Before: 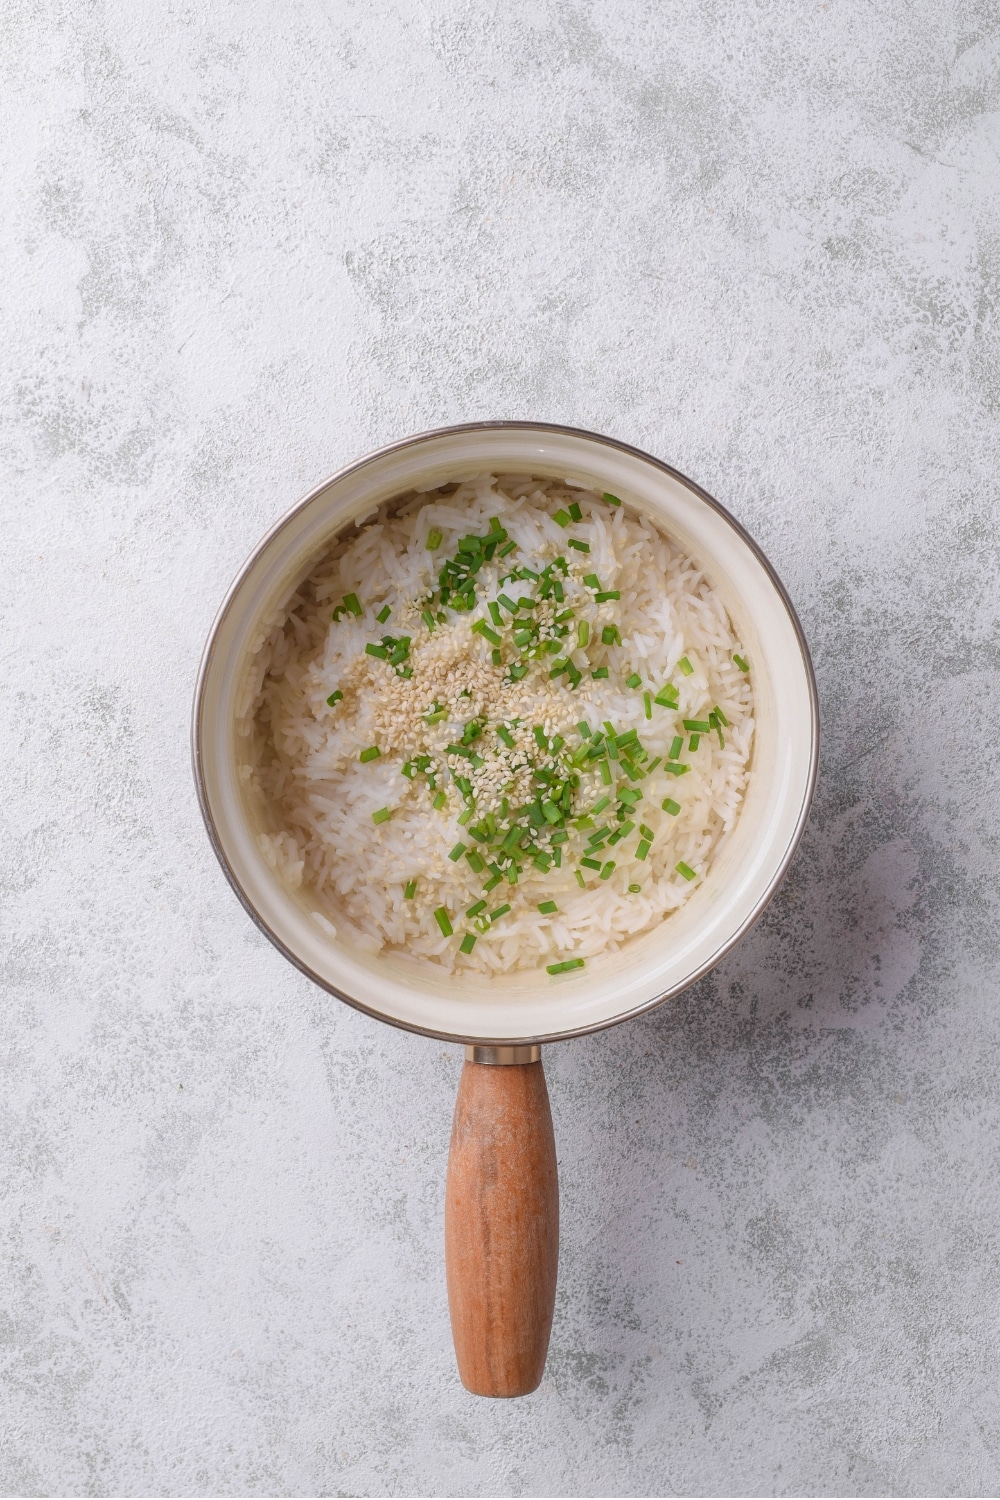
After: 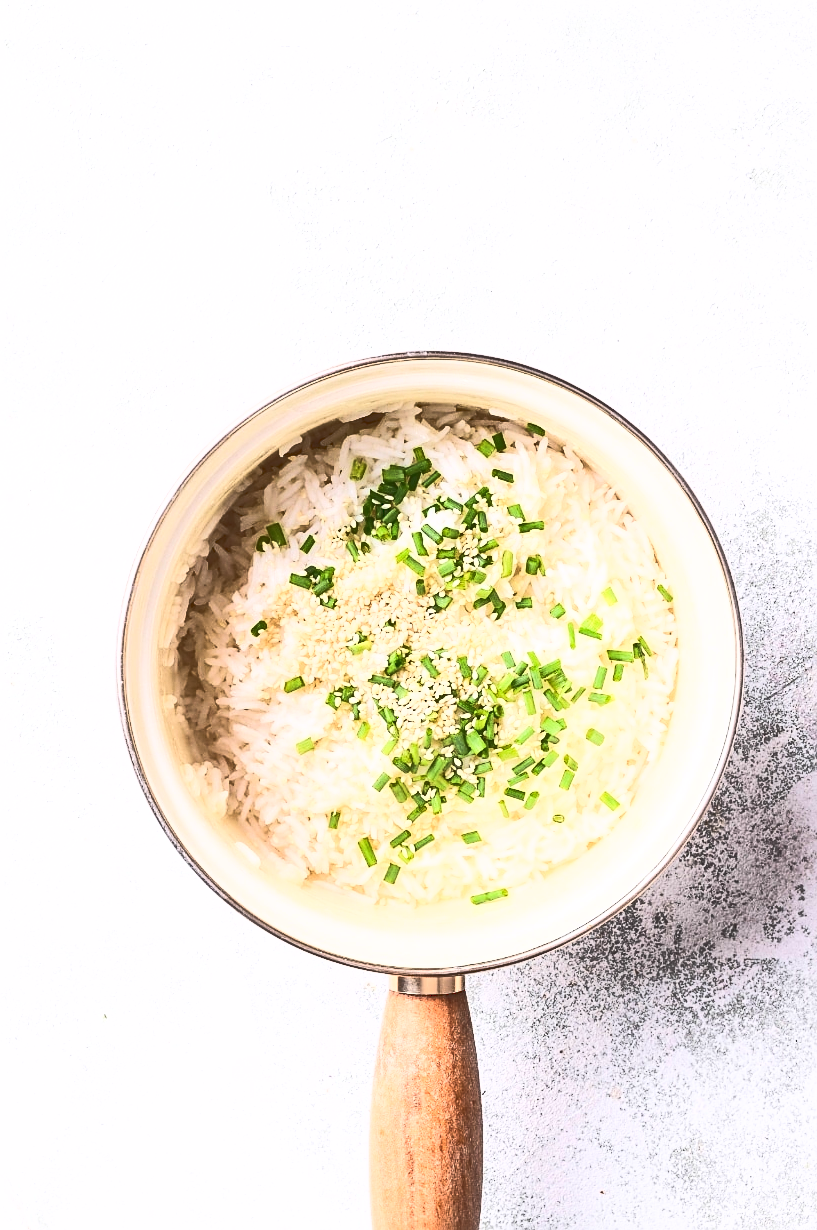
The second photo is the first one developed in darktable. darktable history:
sharpen: on, module defaults
crop and rotate: left 7.638%, top 4.678%, right 10.578%, bottom 13.266%
base curve: curves: ch0 [(0, 0.015) (0.085, 0.116) (0.134, 0.298) (0.19, 0.545) (0.296, 0.764) (0.599, 0.982) (1, 1)]
tone equalizer: -8 EV -0.435 EV, -7 EV -0.37 EV, -6 EV -0.359 EV, -5 EV -0.261 EV, -3 EV 0.247 EV, -2 EV 0.347 EV, -1 EV 0.378 EV, +0 EV 0.409 EV, edges refinement/feathering 500, mask exposure compensation -1.57 EV, preserve details no
